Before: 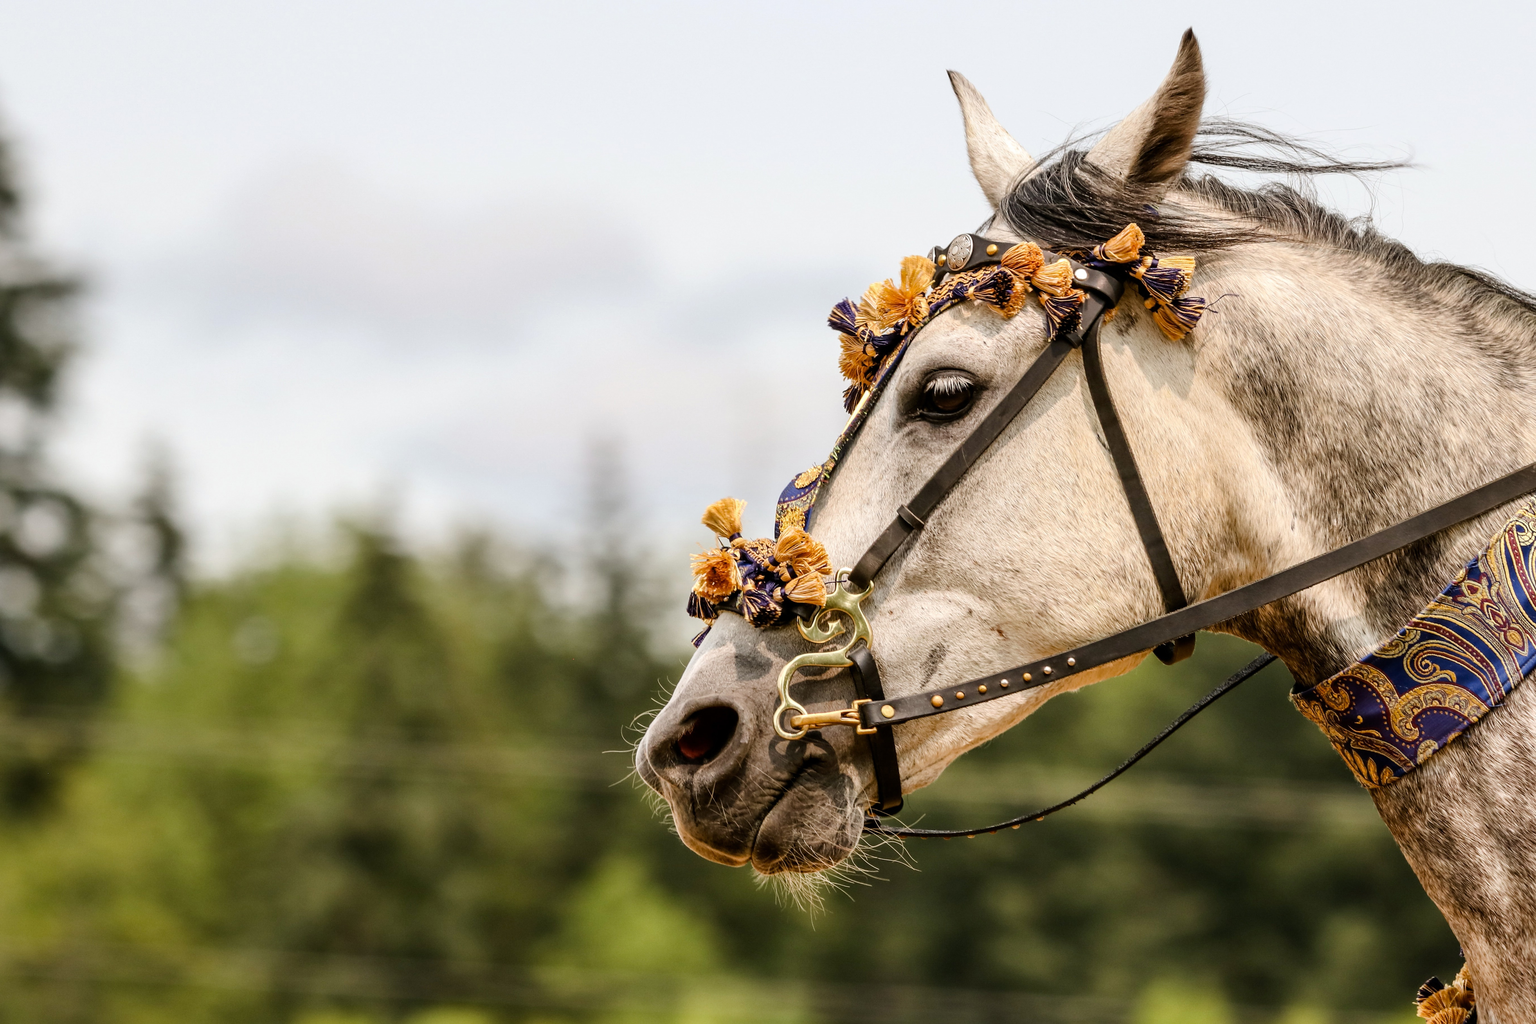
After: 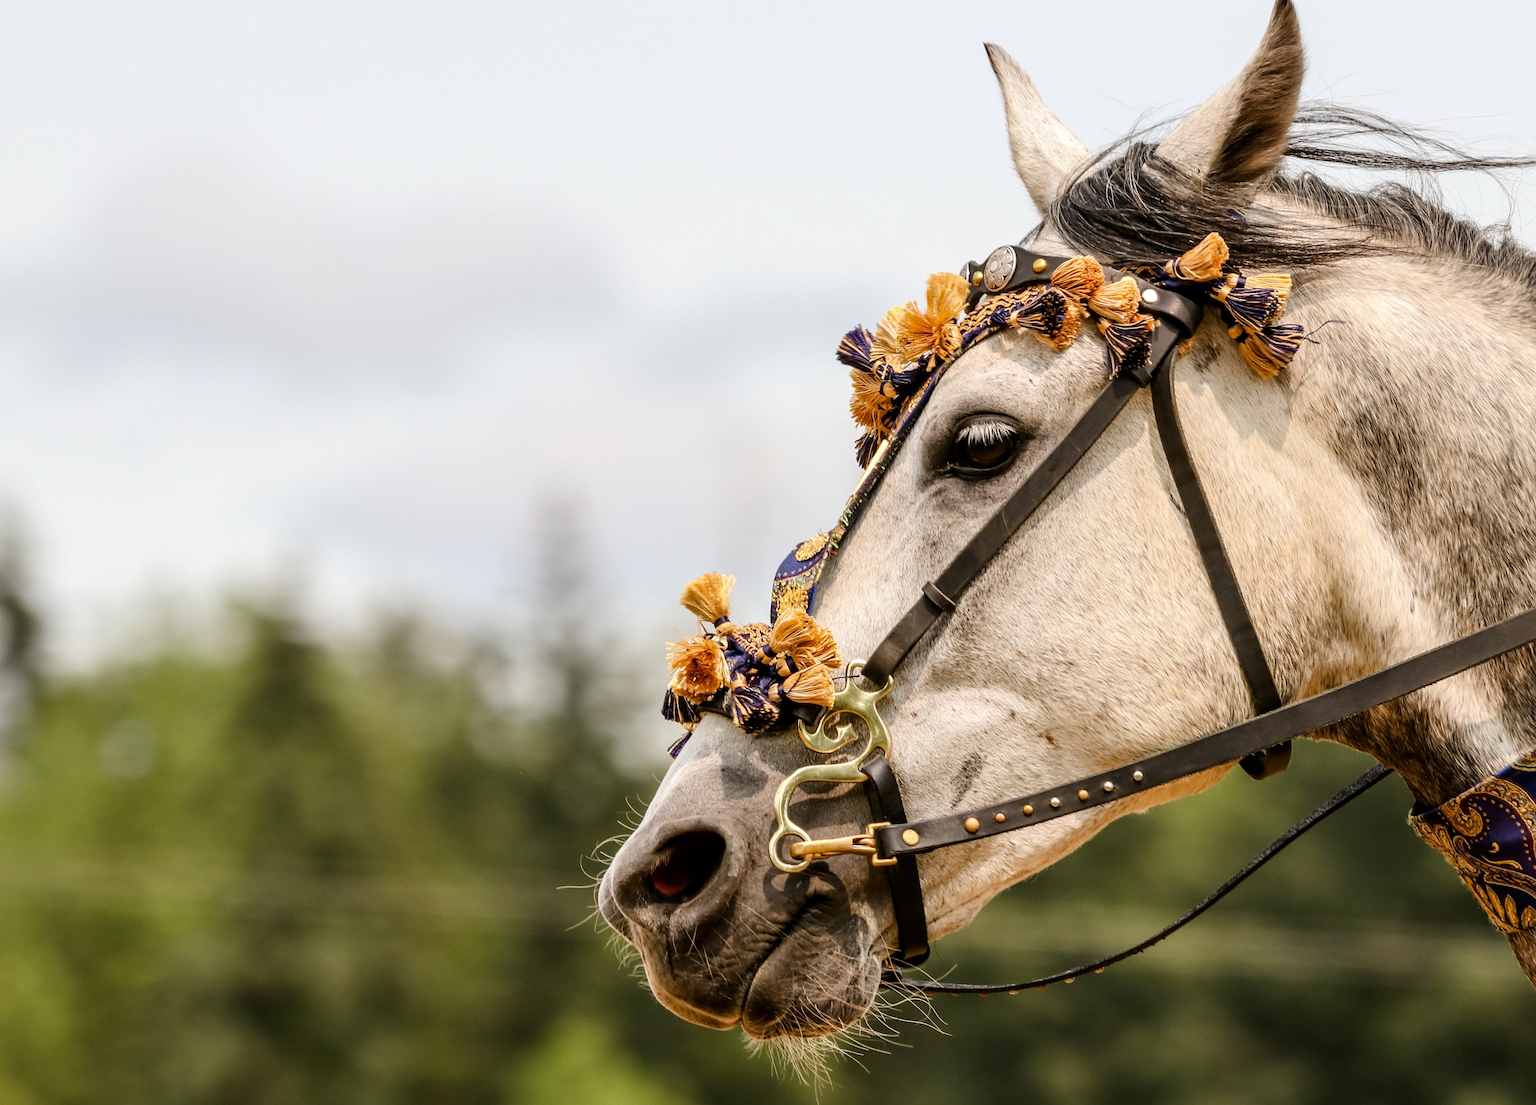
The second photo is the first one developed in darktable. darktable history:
crop: left 9.973%, top 3.509%, right 9.282%, bottom 9.35%
